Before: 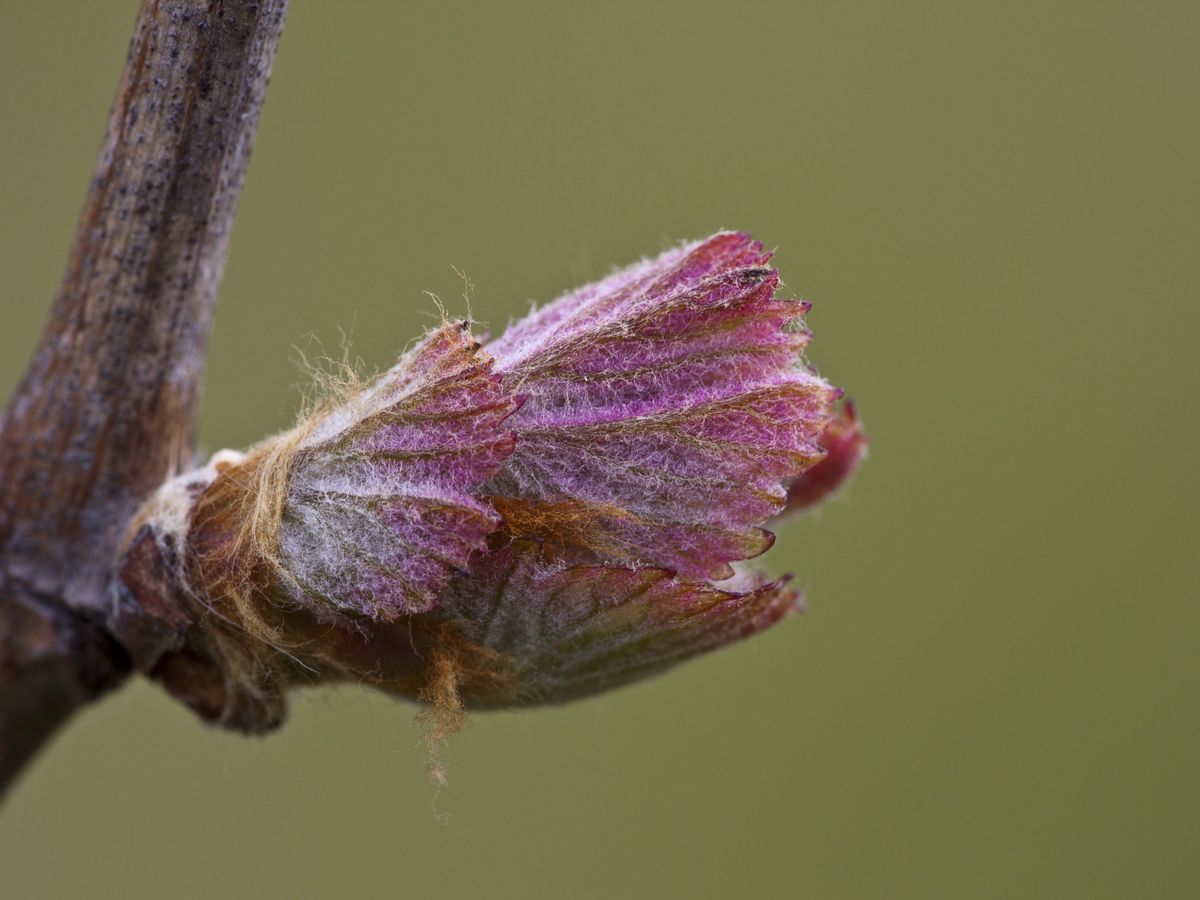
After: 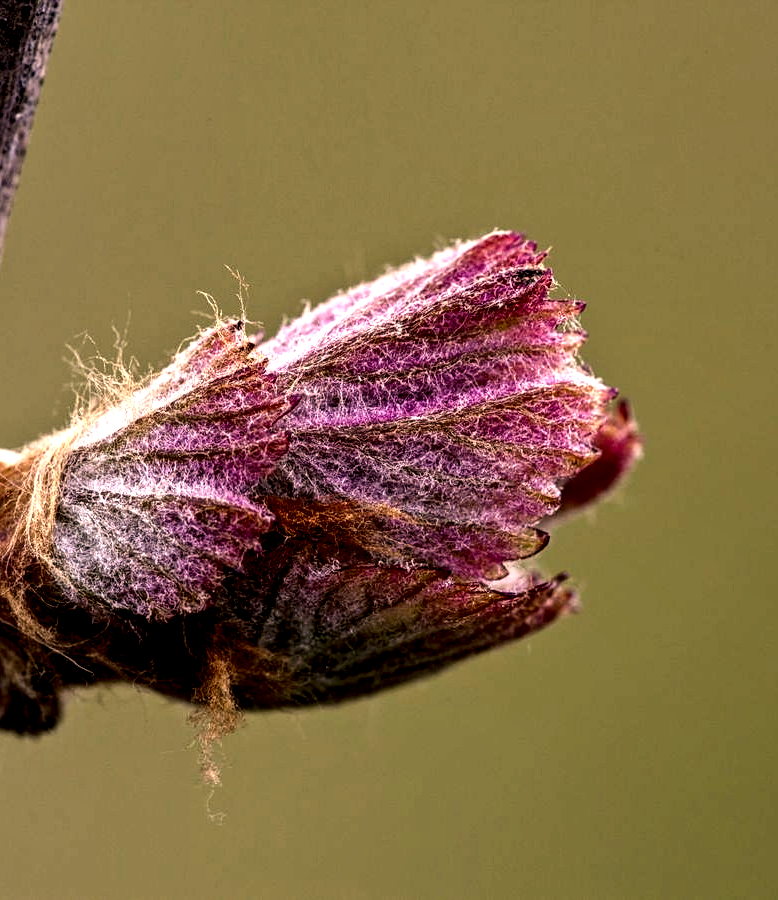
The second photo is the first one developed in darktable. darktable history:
crop and rotate: left 18.879%, right 16.281%
sharpen: amount 0.214
local contrast: shadows 160%, detail 225%
color correction: highlights a* 11.82, highlights b* 11.57
